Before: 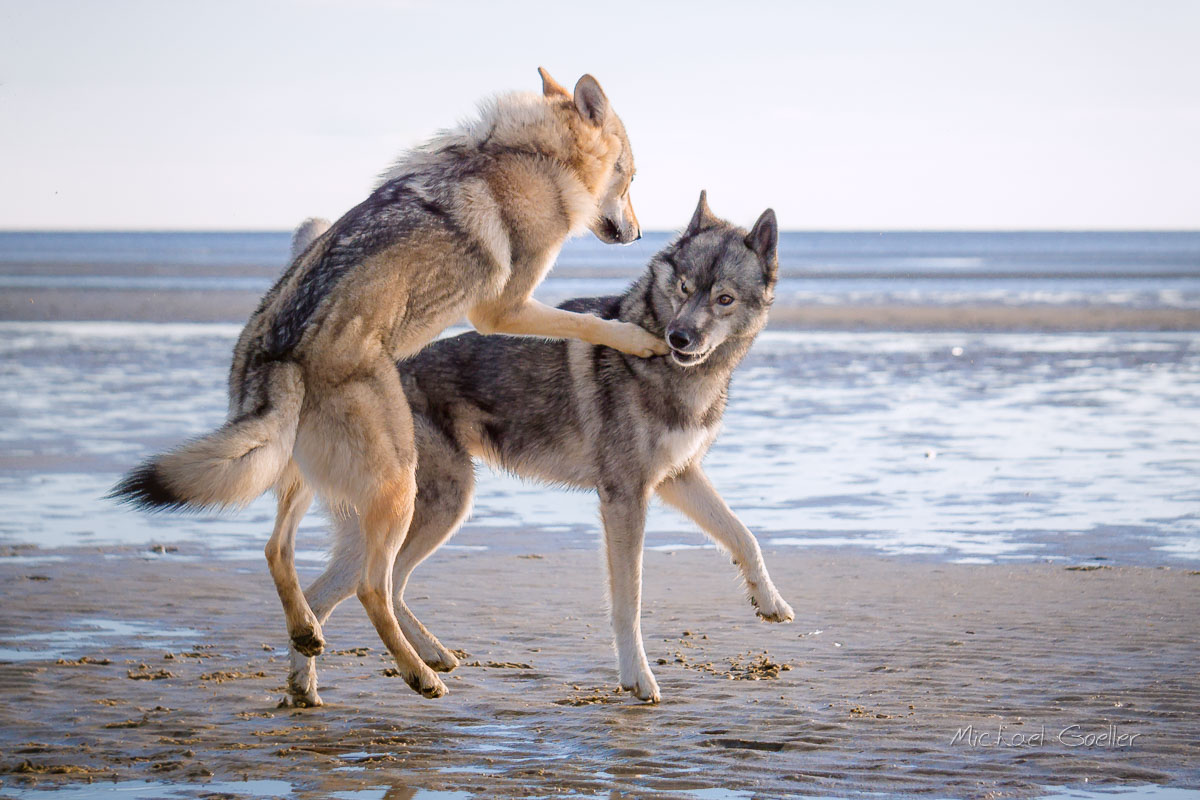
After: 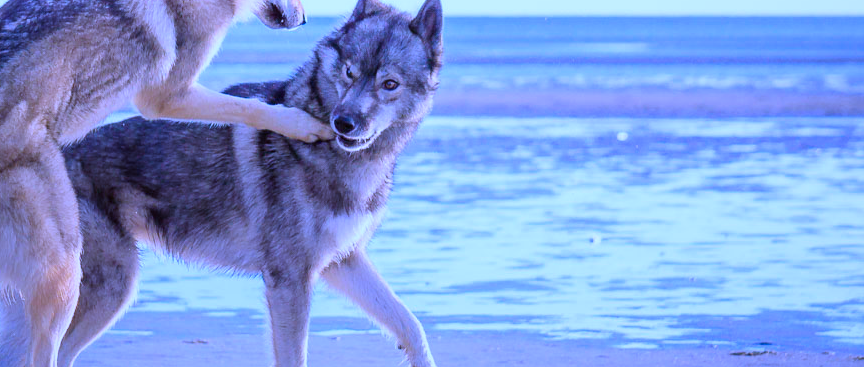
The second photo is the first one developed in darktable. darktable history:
crop and rotate: left 27.938%, top 27.046%, bottom 27.046%
color calibration: output R [1.063, -0.012, -0.003, 0], output B [-0.079, 0.047, 1, 0], illuminant custom, x 0.46, y 0.43, temperature 2642.66 K
